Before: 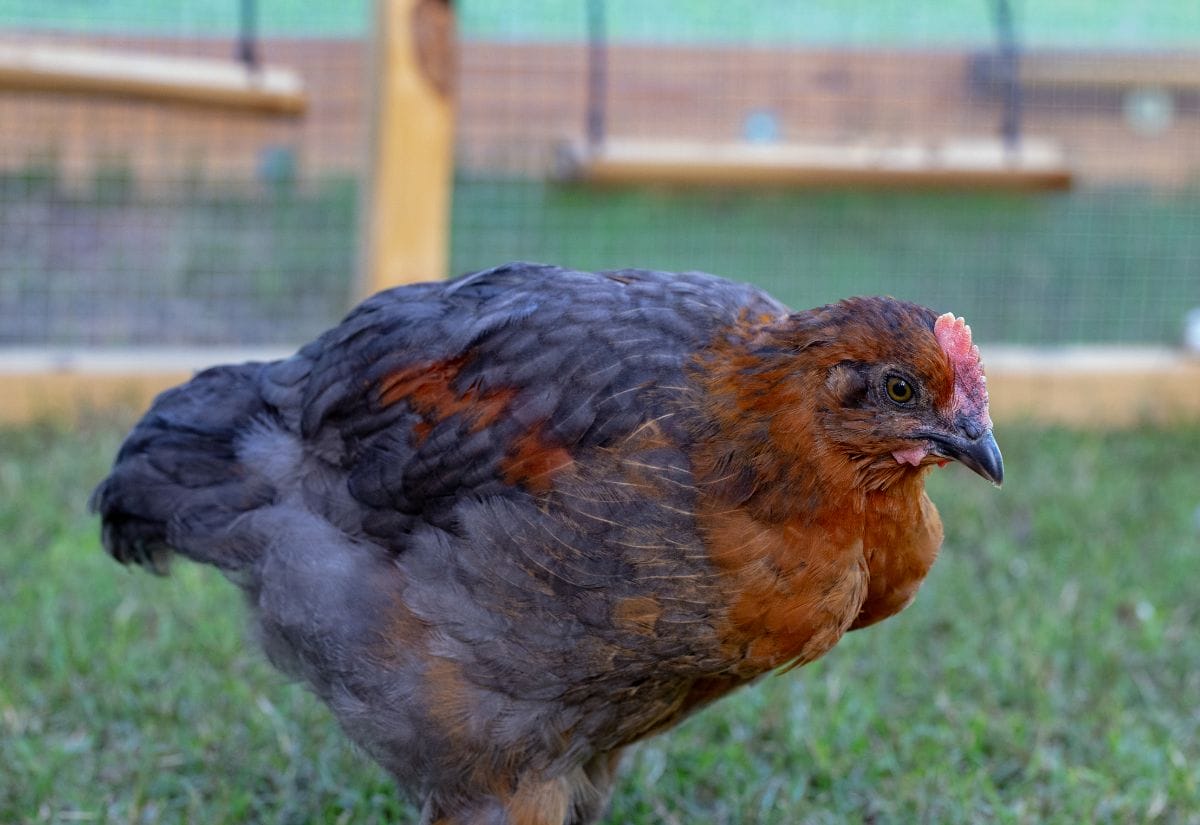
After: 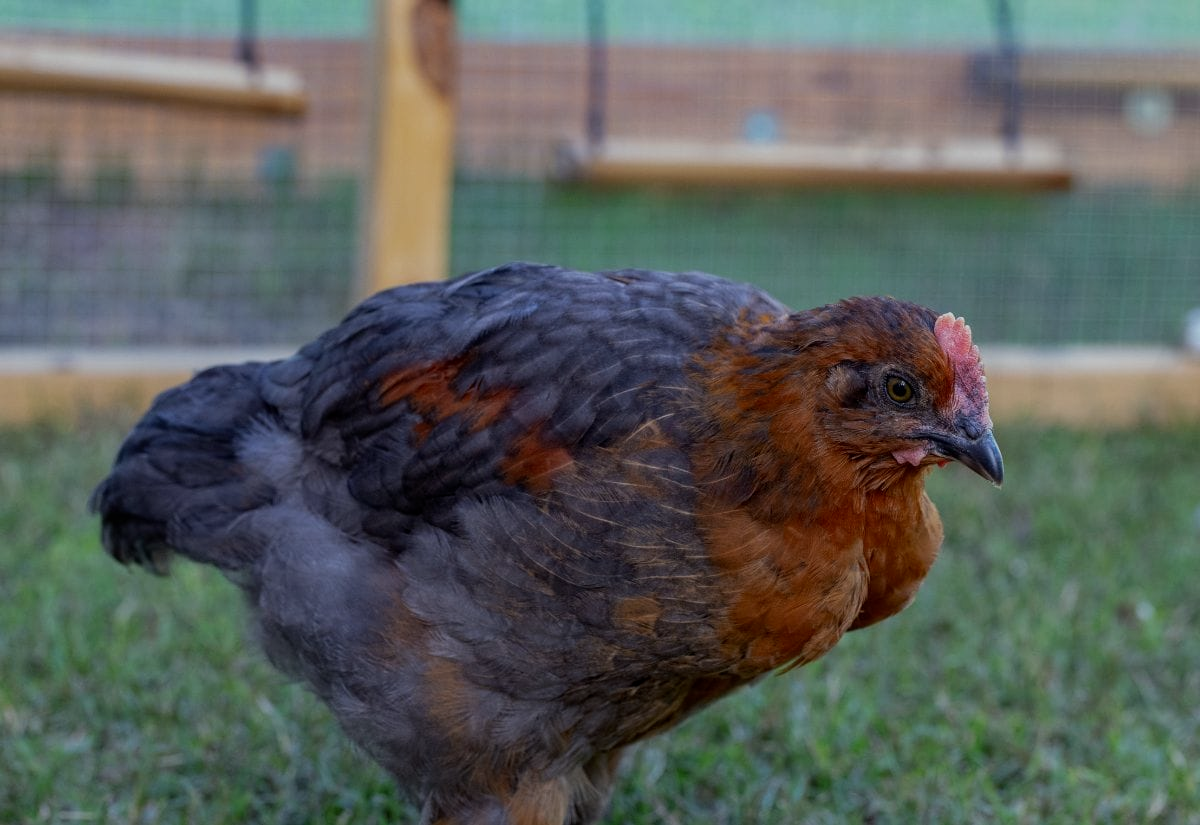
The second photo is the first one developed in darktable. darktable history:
local contrast: detail 109%
exposure: black level correction 0, exposure -0.707 EV, compensate highlight preservation false
contrast brightness saturation: contrast 0.102, brightness 0.02, saturation 0.019
